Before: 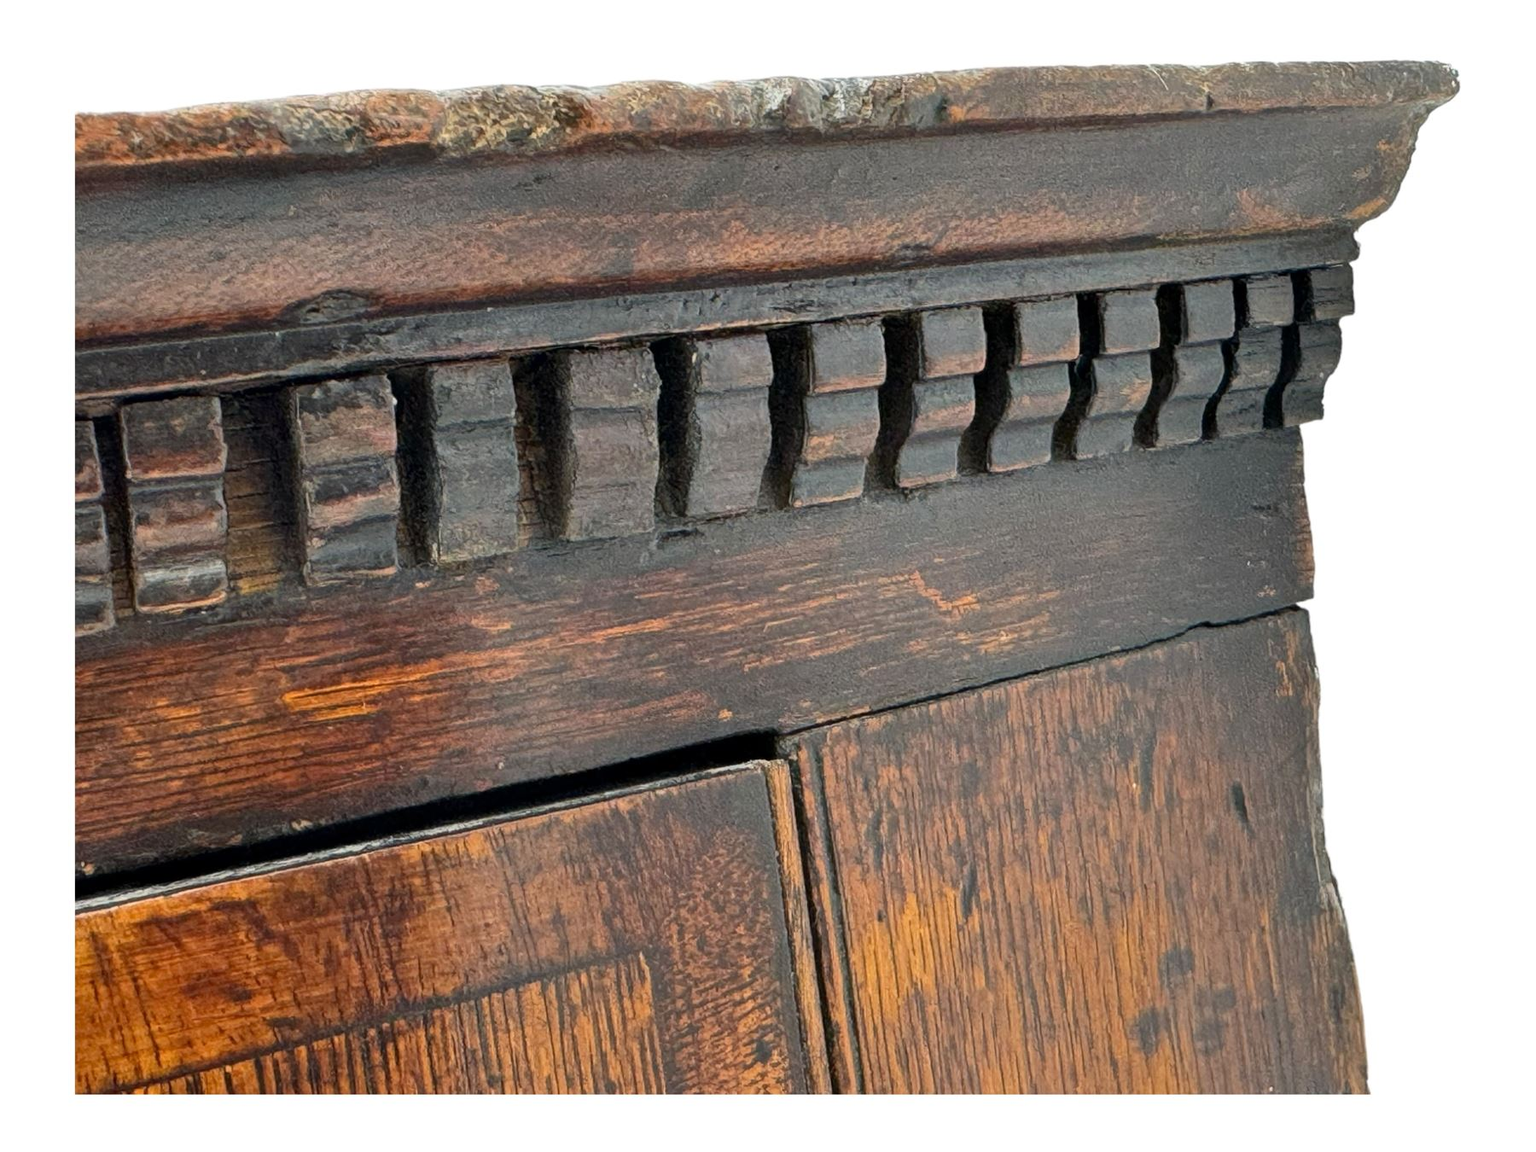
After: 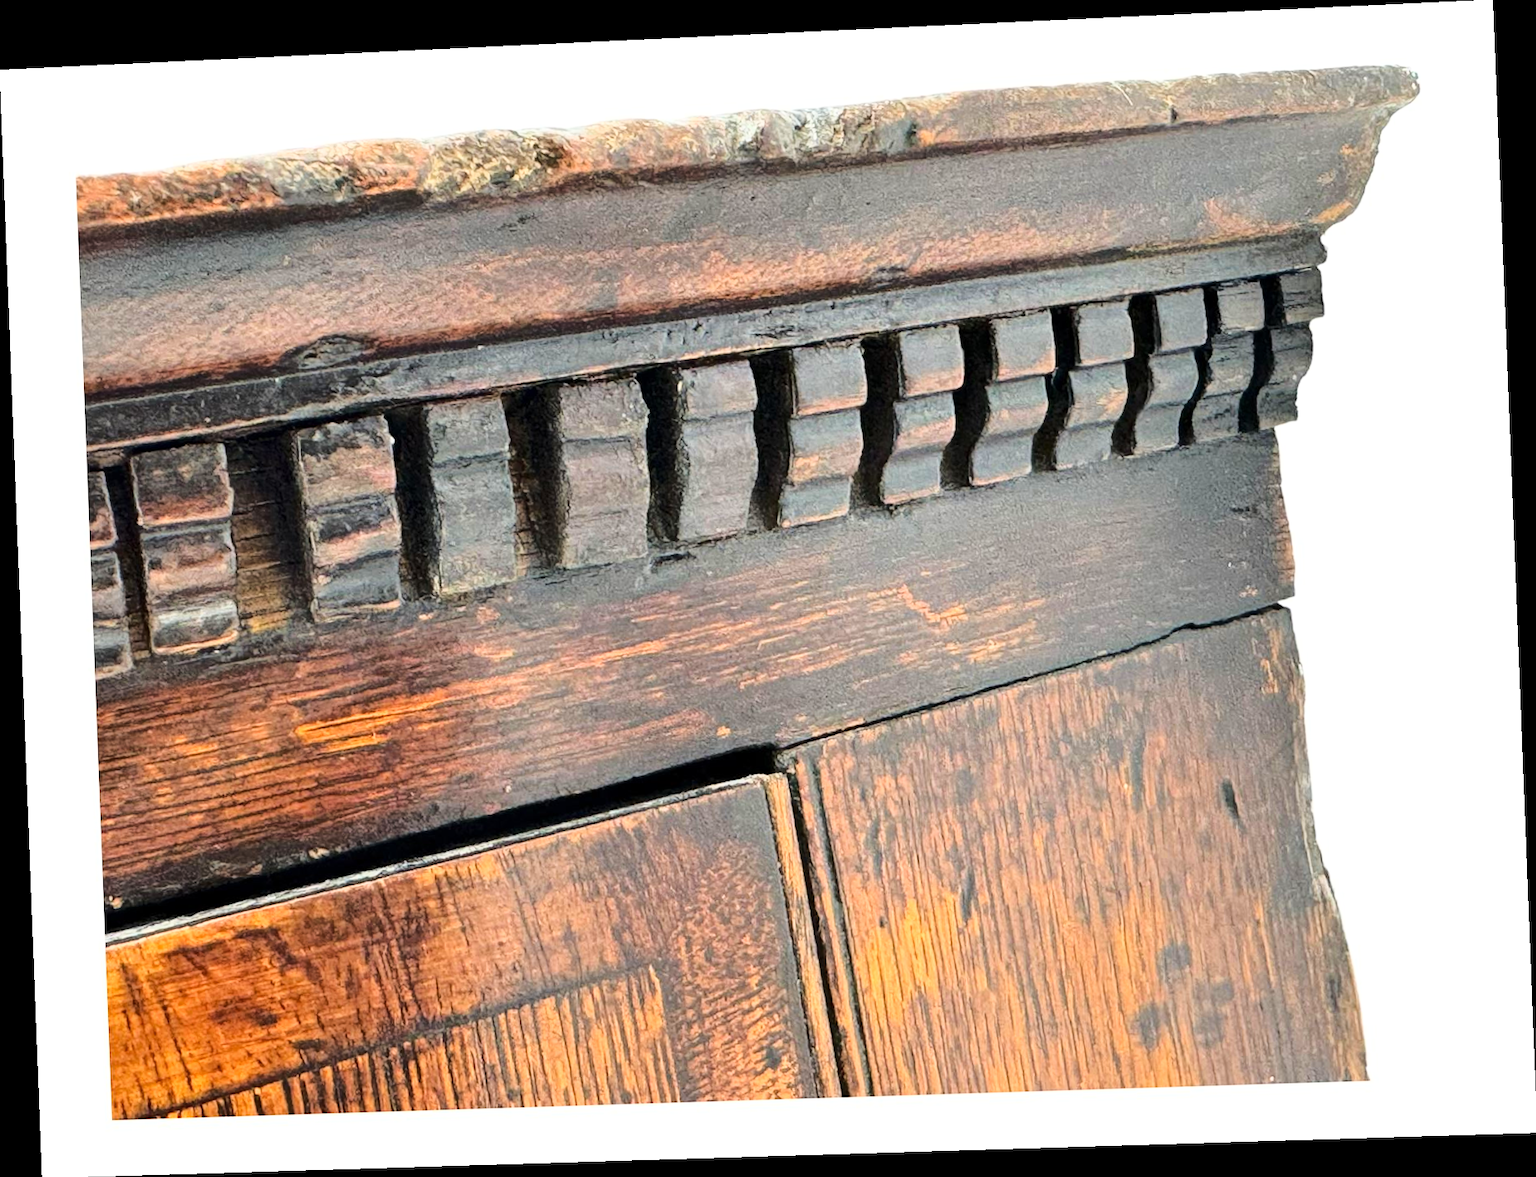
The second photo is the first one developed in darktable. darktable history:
velvia: strength 6%
rotate and perspective: rotation -2.22°, lens shift (horizontal) -0.022, automatic cropping off
base curve: curves: ch0 [(0, 0) (0.032, 0.037) (0.105, 0.228) (0.435, 0.76) (0.856, 0.983) (1, 1)]
